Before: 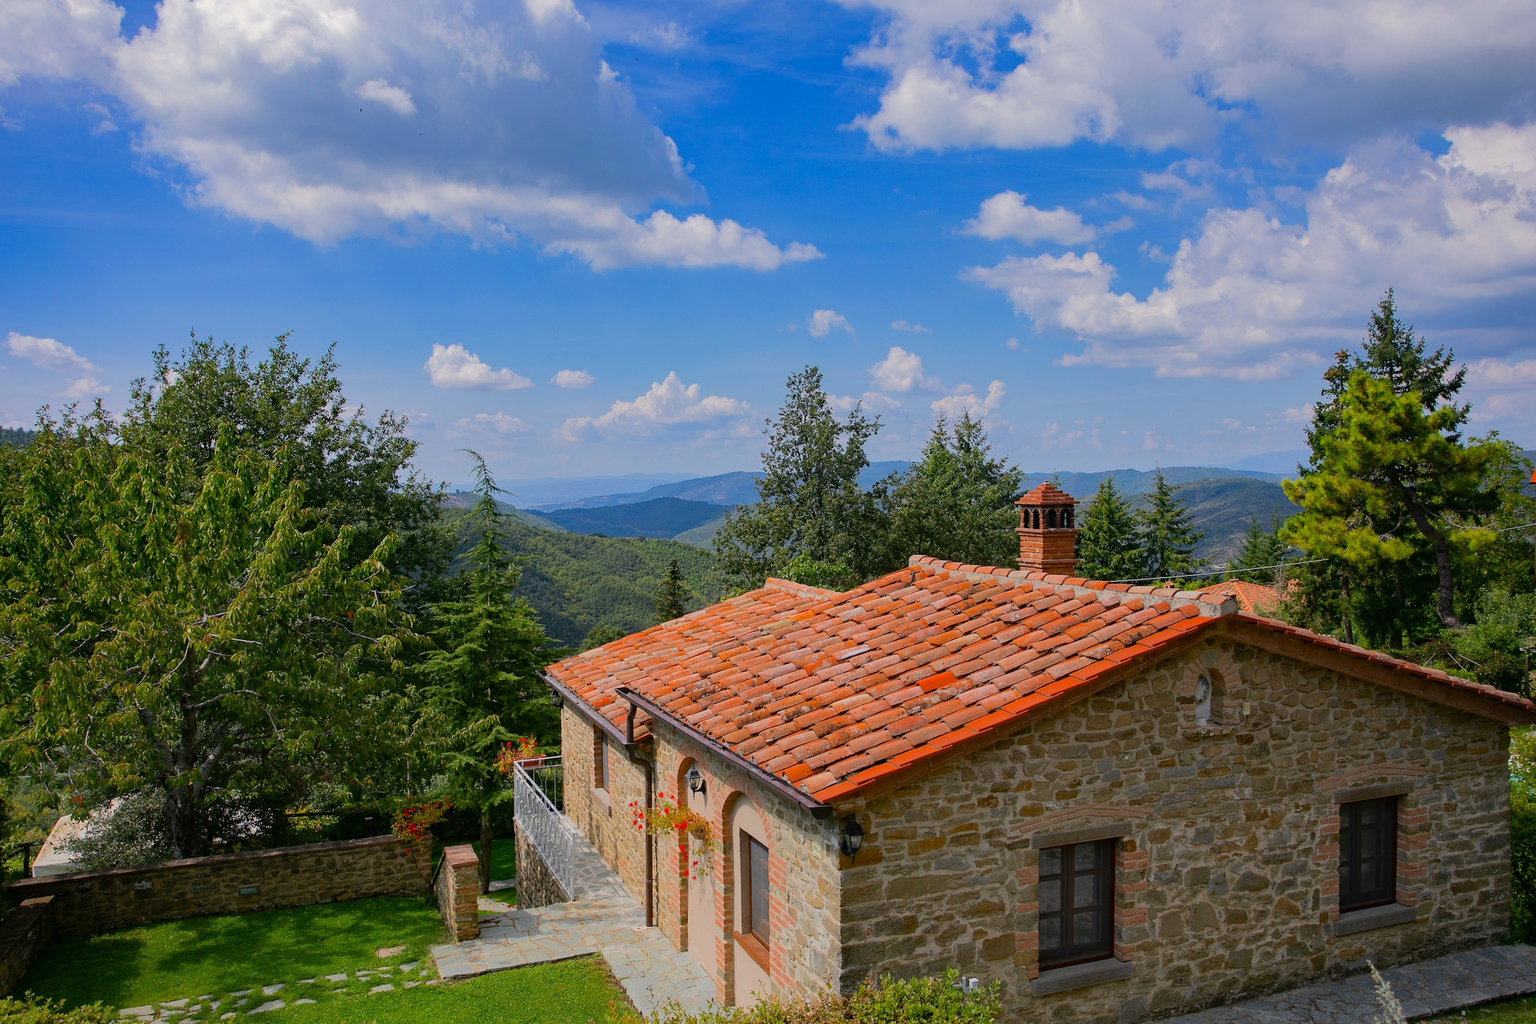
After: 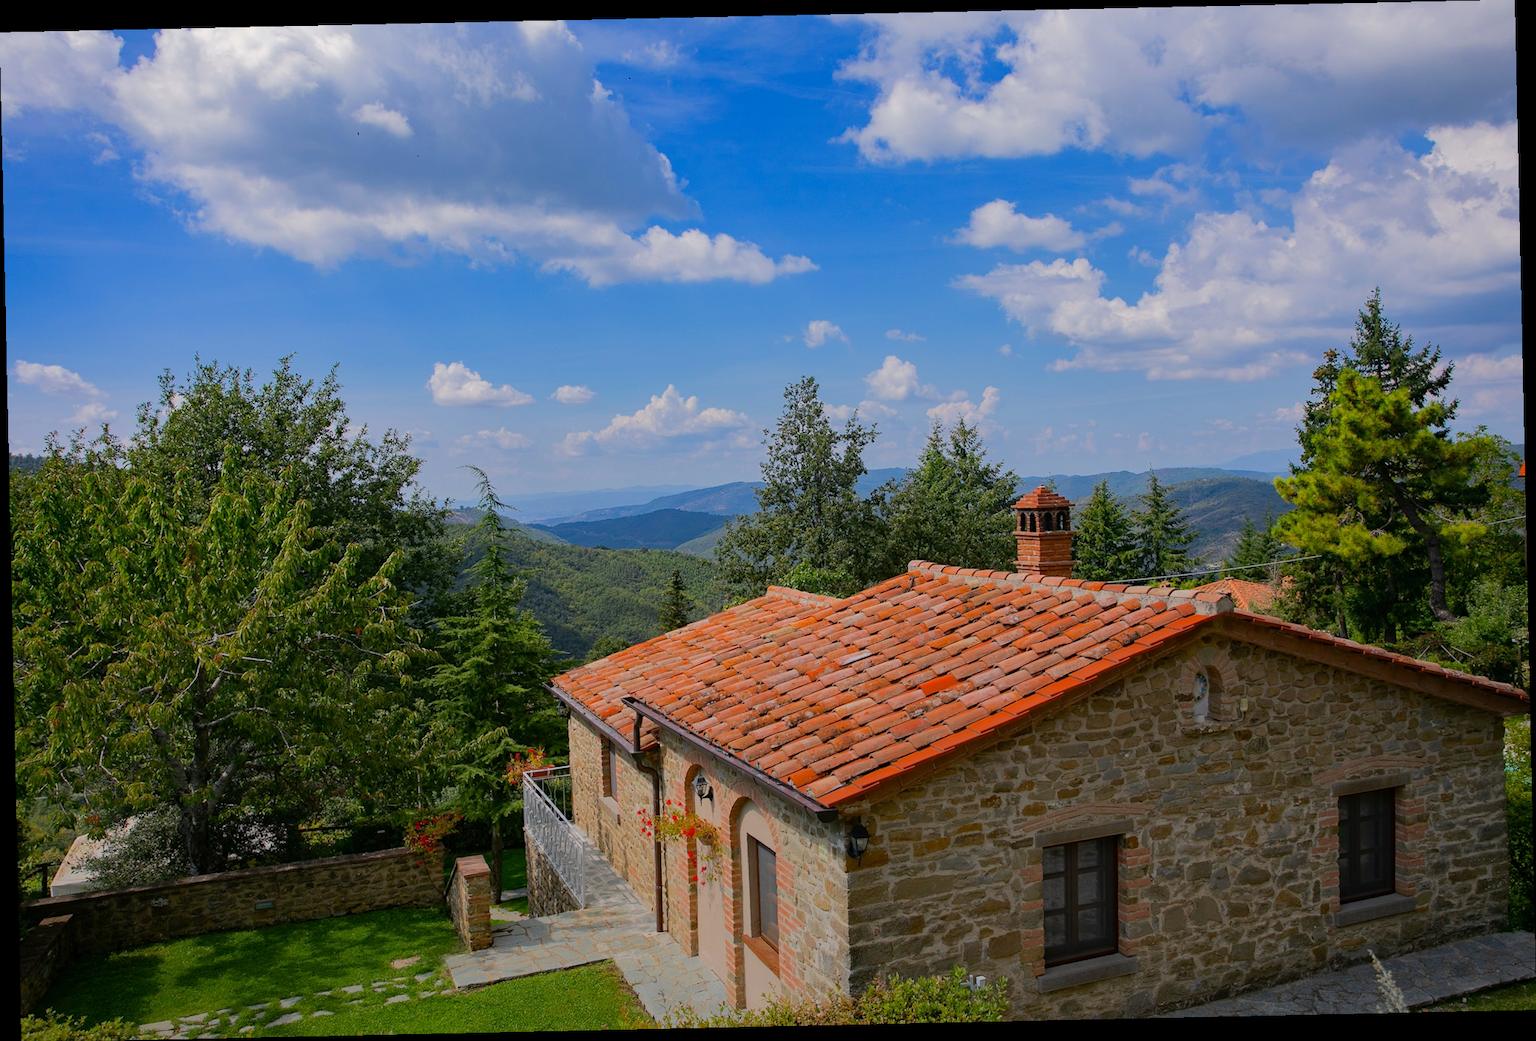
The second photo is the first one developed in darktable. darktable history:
rotate and perspective: rotation -1.24°, automatic cropping off
graduated density: rotation -180°, offset 27.42
